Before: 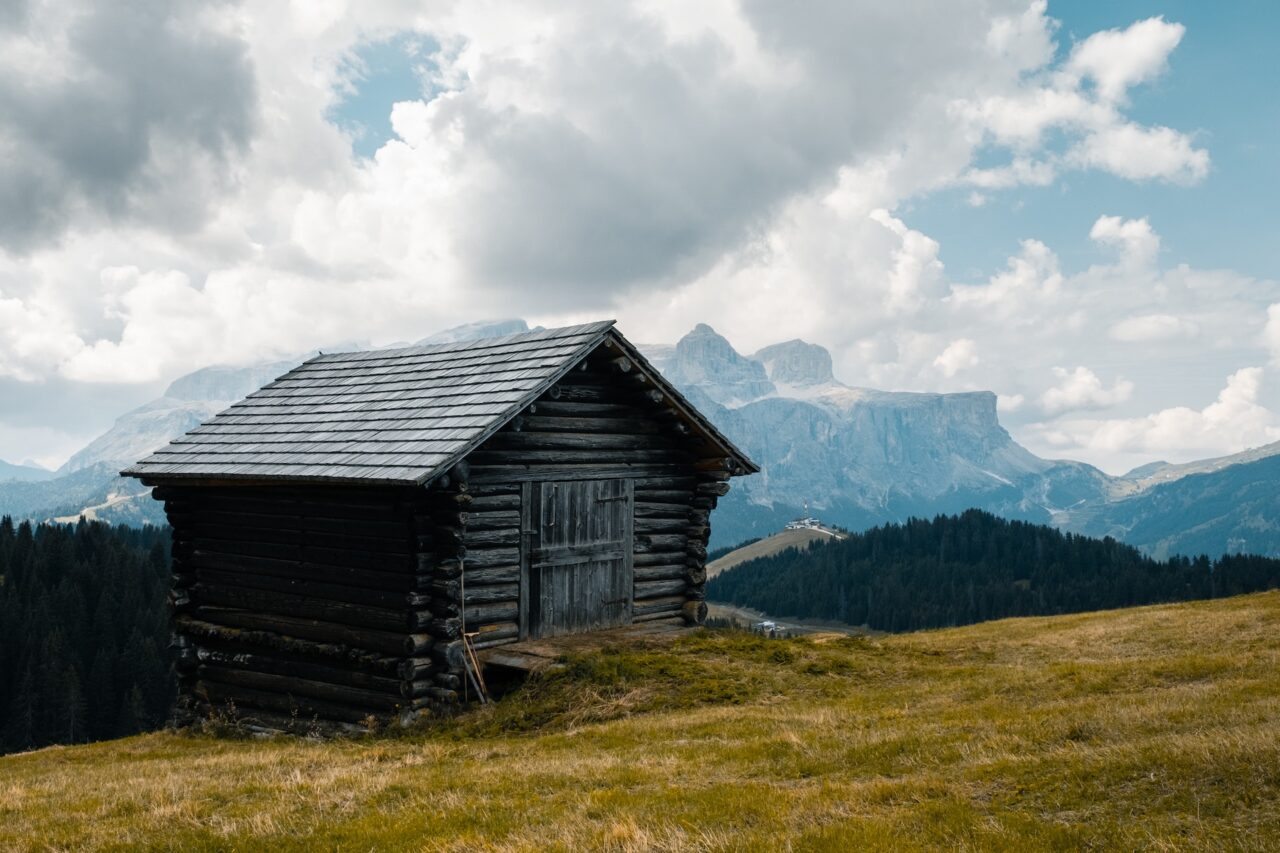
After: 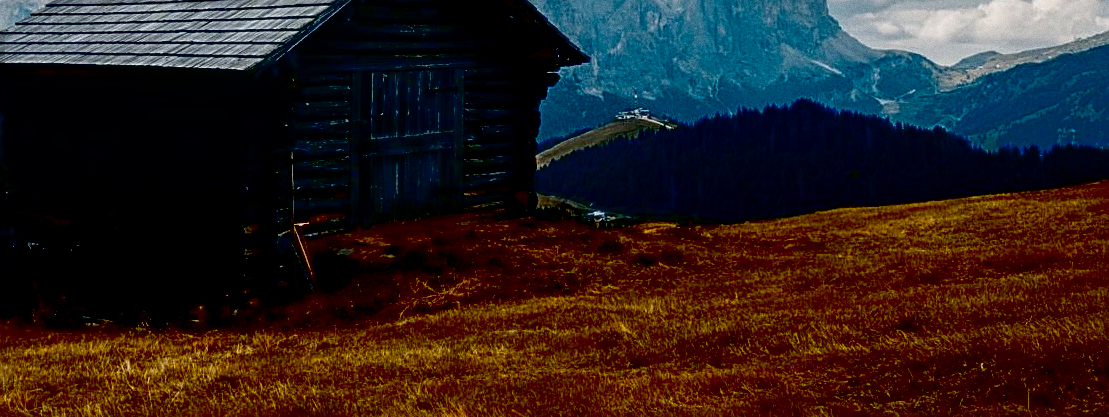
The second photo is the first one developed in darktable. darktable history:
sharpen: on, module defaults
local contrast: detail 130%
crop and rotate: left 13.306%, top 48.129%, bottom 2.928%
exposure: black level correction 0.1, exposure -0.092 EV, compensate highlight preservation false
grain: coarseness 0.47 ISO
contrast brightness saturation: brightness -0.25, saturation 0.2
